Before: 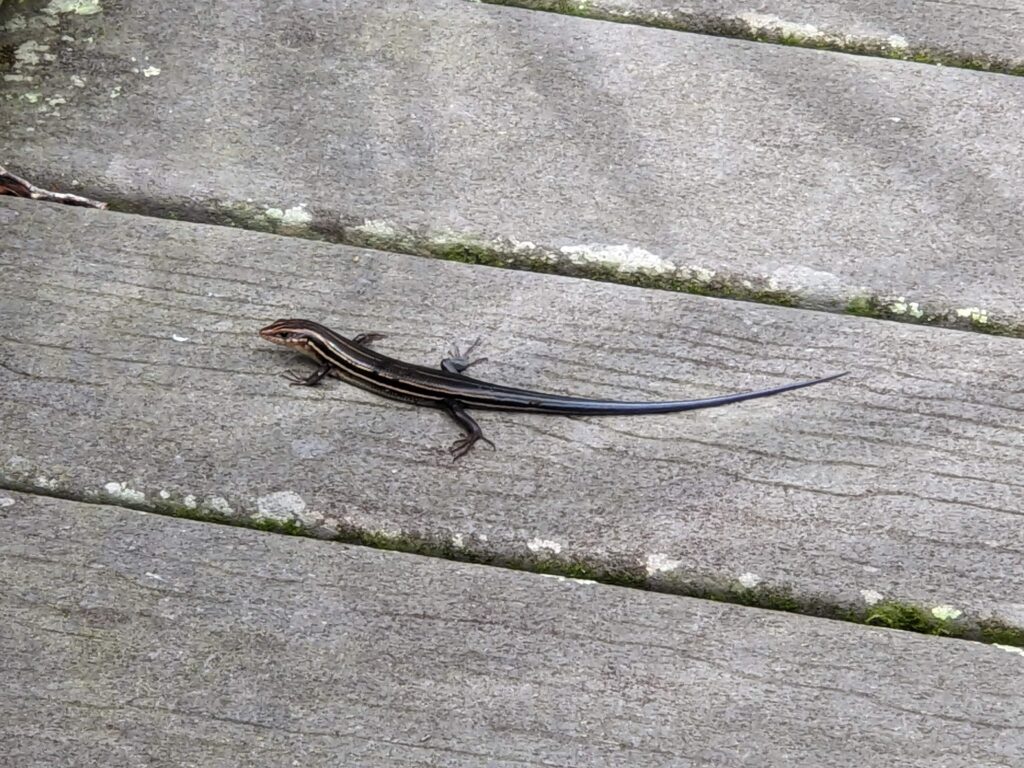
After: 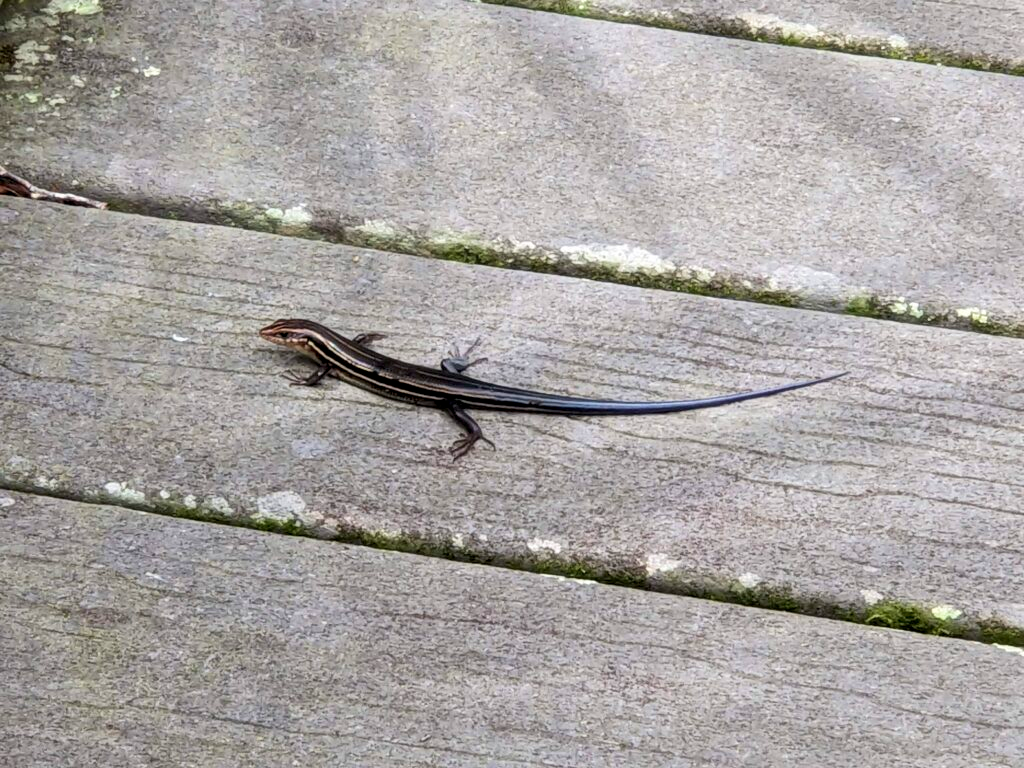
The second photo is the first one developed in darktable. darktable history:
velvia: on, module defaults
exposure: black level correction 0.005, exposure 0.001 EV, compensate highlight preservation false
tone curve: curves: ch0 [(0, 0) (0.251, 0.254) (0.689, 0.733) (1, 1)]
